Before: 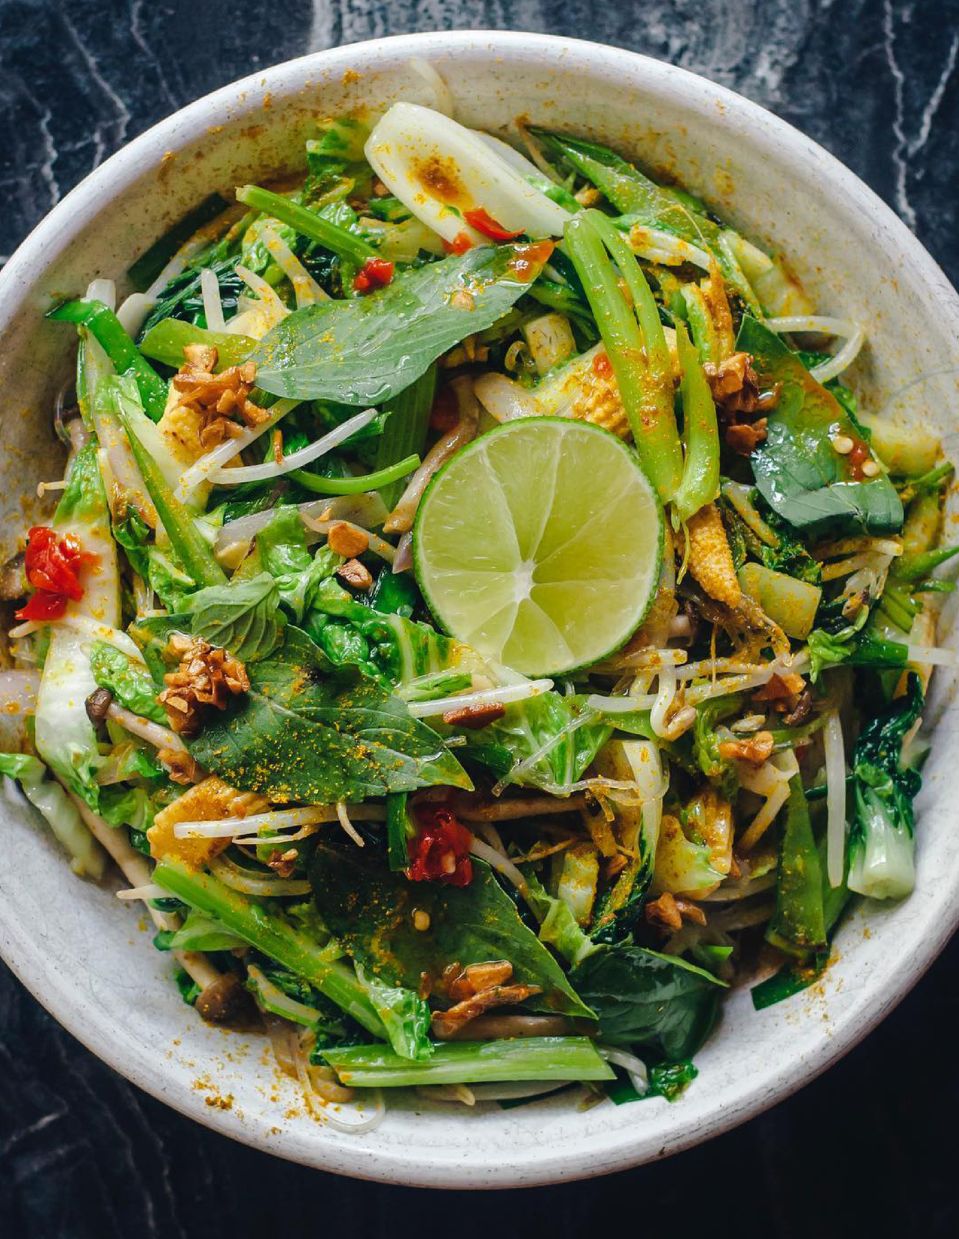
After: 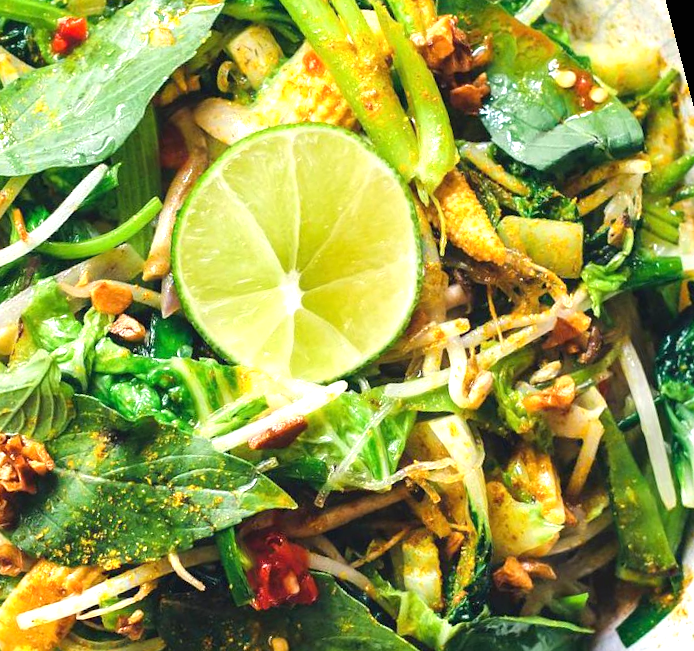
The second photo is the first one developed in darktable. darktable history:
crop and rotate: left 24.034%, top 2.838%, right 6.406%, bottom 6.299%
white balance: red 1, blue 1
exposure: black level correction 0, exposure 1.1 EV, compensate exposure bias true, compensate highlight preservation false
rotate and perspective: rotation -14.8°, crop left 0.1, crop right 0.903, crop top 0.25, crop bottom 0.748
